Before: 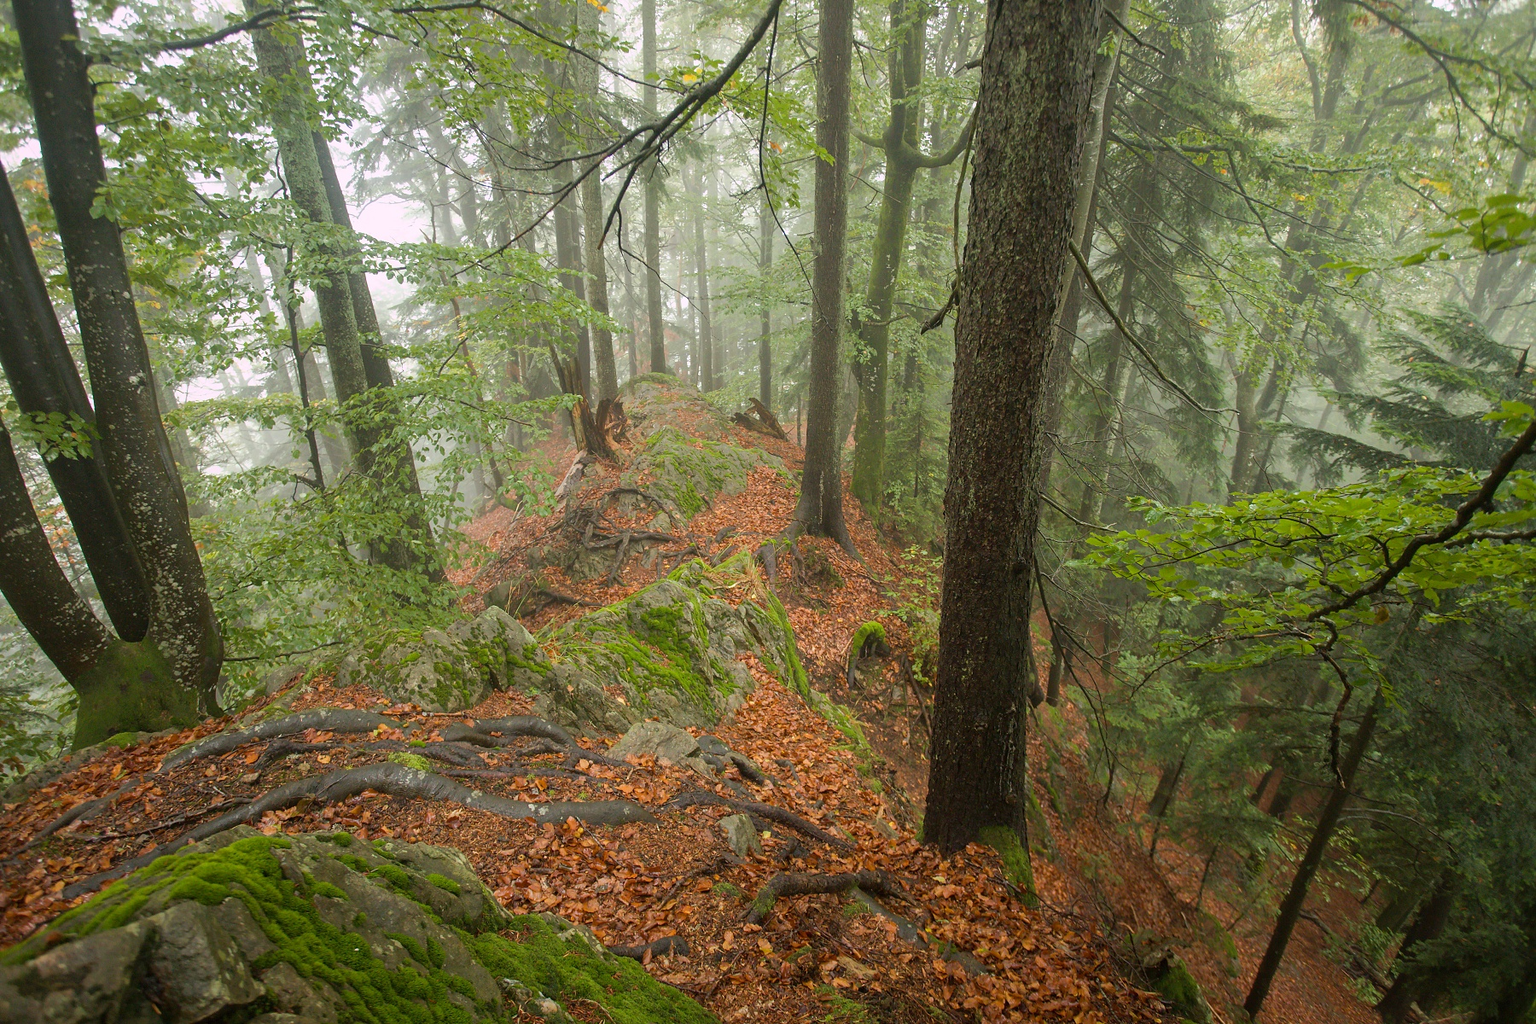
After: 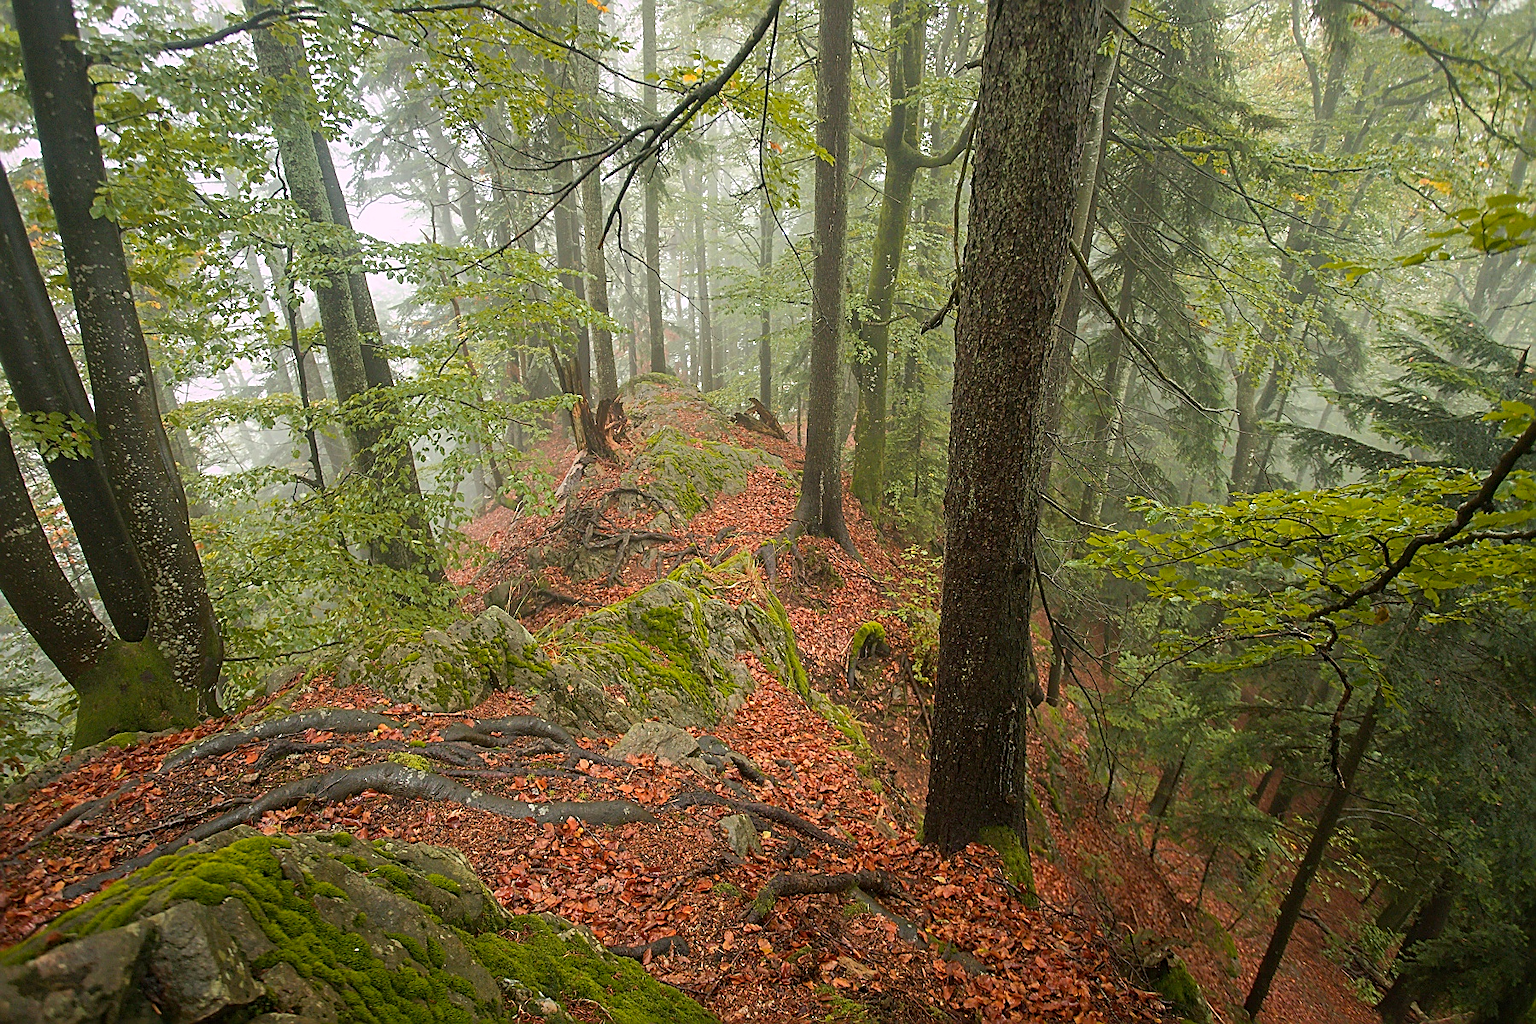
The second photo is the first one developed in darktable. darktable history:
color zones: curves: ch1 [(0.239, 0.552) (0.75, 0.5)]; ch2 [(0.25, 0.462) (0.749, 0.457)]
tone equalizer: edges refinement/feathering 500, mask exposure compensation -1.57 EV, preserve details no
sharpen: amount 0.887
